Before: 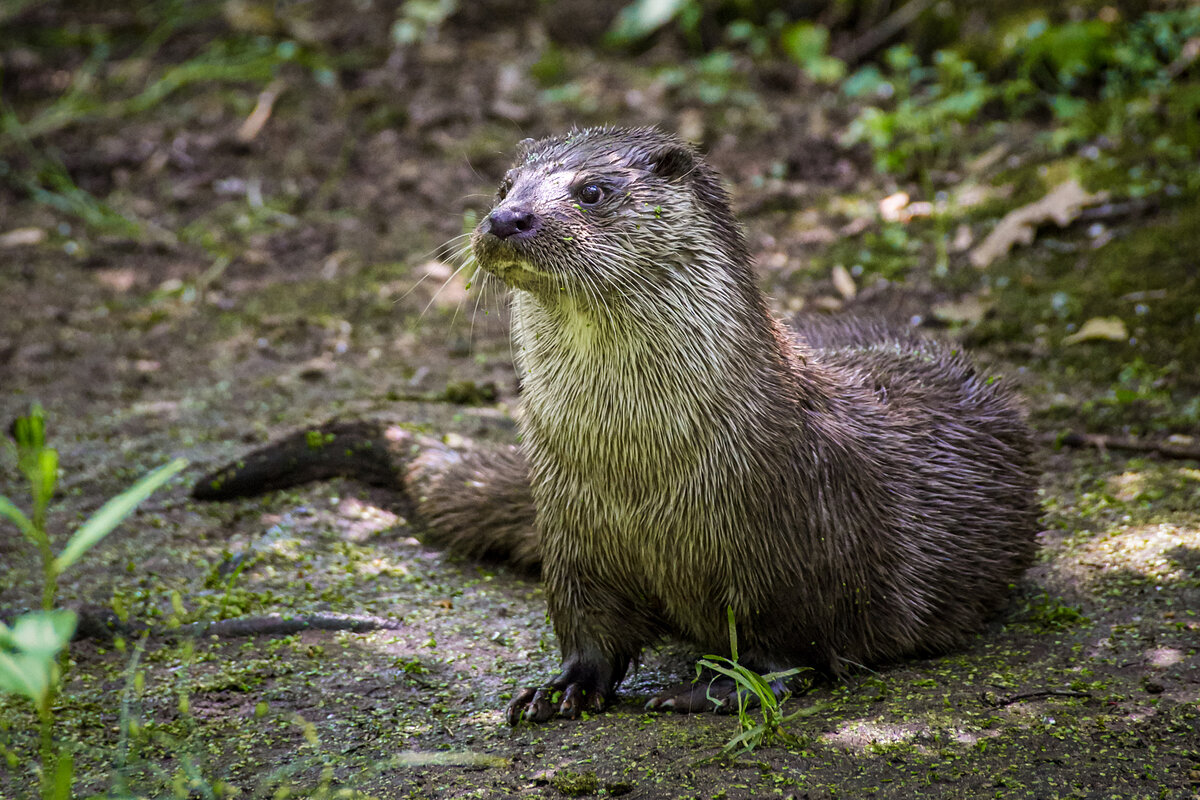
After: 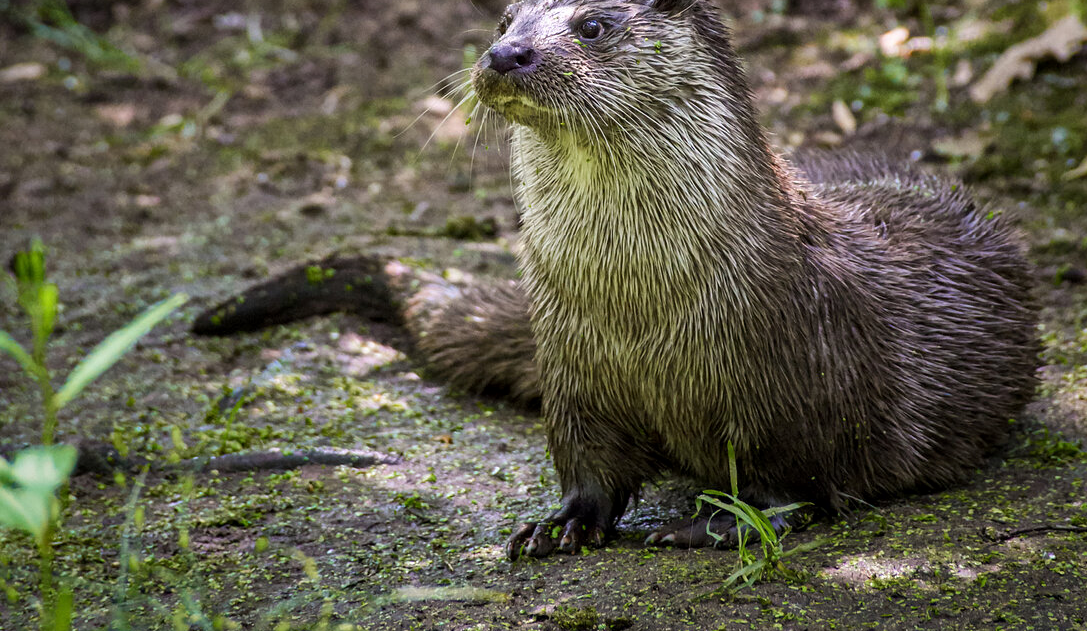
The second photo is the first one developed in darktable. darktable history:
local contrast: mode bilateral grid, contrast 99, coarseness 100, detail 108%, midtone range 0.2
crop: top 20.748%, right 9.385%, bottom 0.336%
